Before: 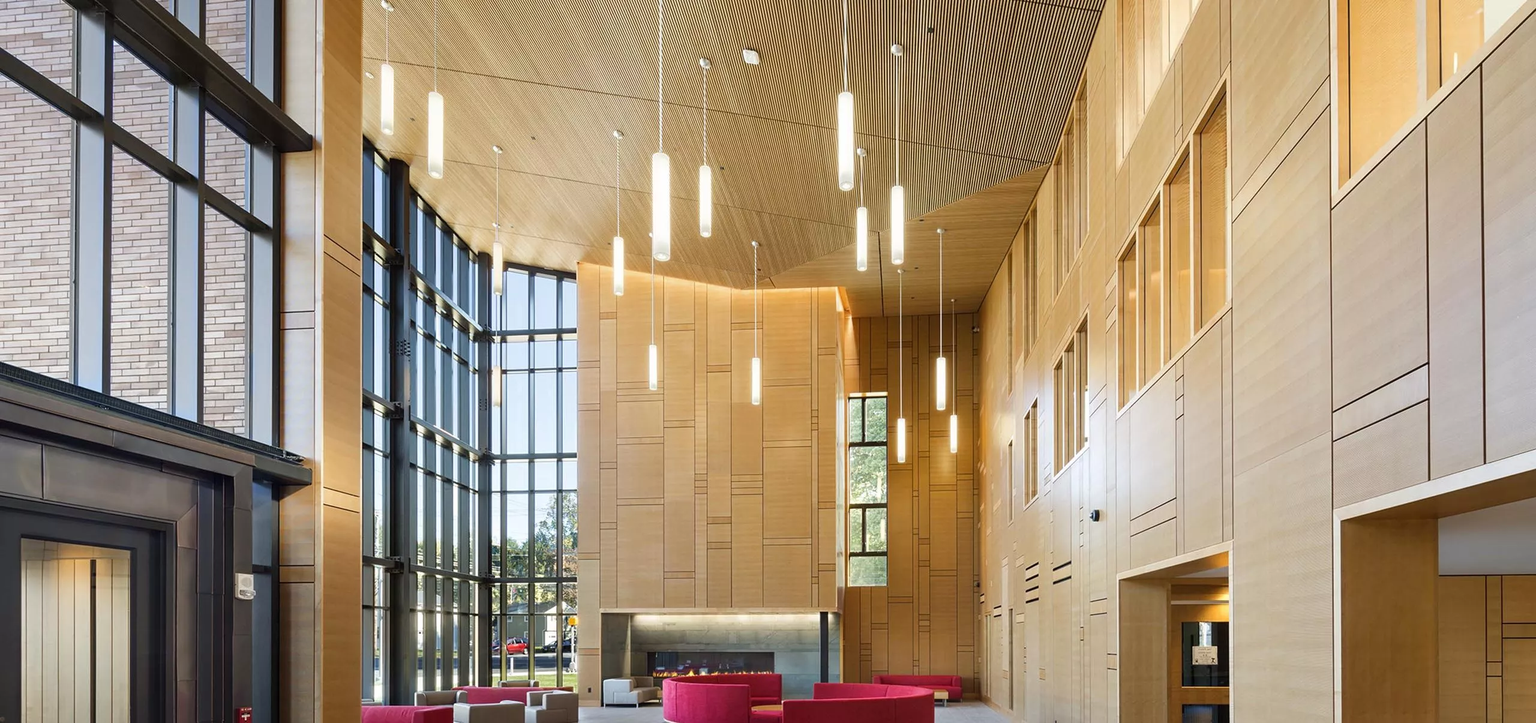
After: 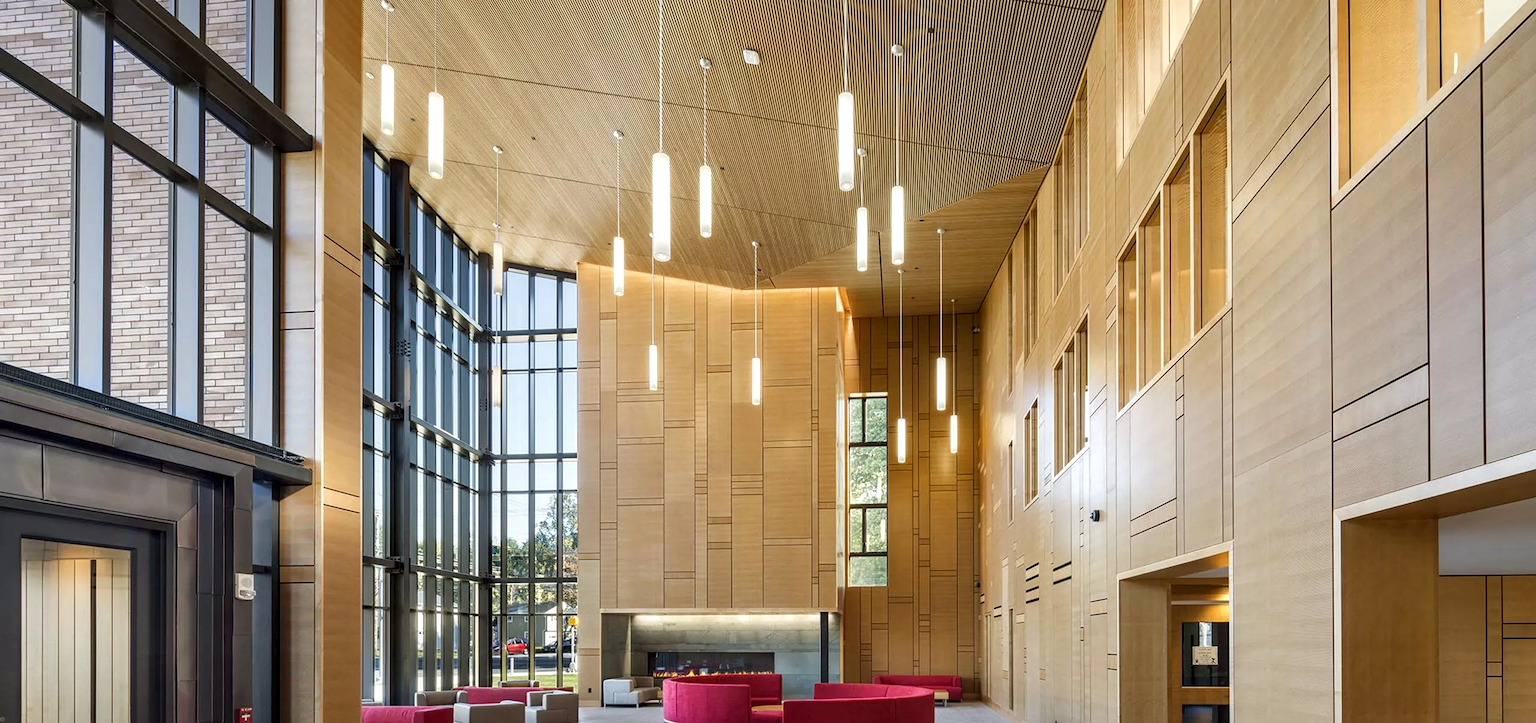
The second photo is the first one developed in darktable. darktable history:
shadows and highlights: radius 263.28, soften with gaussian
local contrast: detail 130%
